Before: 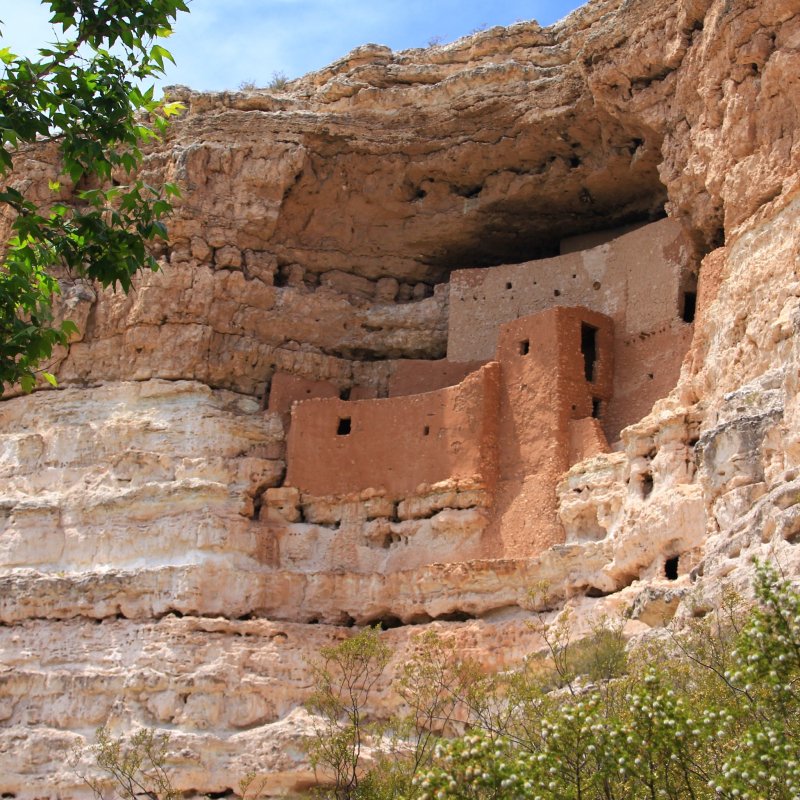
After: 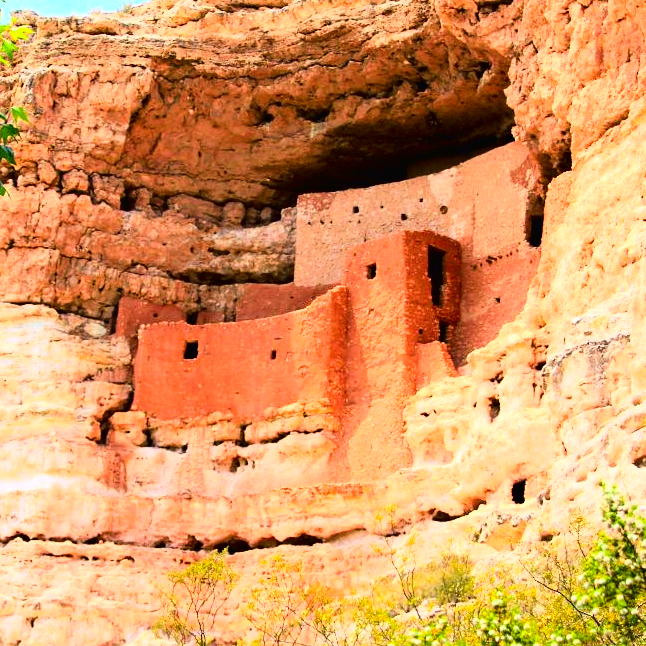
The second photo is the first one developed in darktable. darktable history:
color balance rgb: linear chroma grading › global chroma 15%, perceptual saturation grading › global saturation 30%
tone equalizer: -8 EV -0.417 EV, -7 EV -0.389 EV, -6 EV -0.333 EV, -5 EV -0.222 EV, -3 EV 0.222 EV, -2 EV 0.333 EV, -1 EV 0.389 EV, +0 EV 0.417 EV, edges refinement/feathering 500, mask exposure compensation -1.57 EV, preserve details no
tone curve: curves: ch0 [(0, 0.013) (0.054, 0.018) (0.205, 0.191) (0.289, 0.292) (0.39, 0.424) (0.493, 0.551) (0.647, 0.752) (0.796, 0.887) (1, 0.998)]; ch1 [(0, 0) (0.371, 0.339) (0.477, 0.452) (0.494, 0.495) (0.501, 0.501) (0.51, 0.516) (0.54, 0.557) (0.572, 0.605) (0.625, 0.687) (0.774, 0.841) (1, 1)]; ch2 [(0, 0) (0.32, 0.281) (0.403, 0.399) (0.441, 0.428) (0.47, 0.469) (0.498, 0.496) (0.524, 0.543) (0.551, 0.579) (0.633, 0.665) (0.7, 0.711) (1, 1)], color space Lab, independent channels, preserve colors none
base curve: curves: ch0 [(0, 0) (0.028, 0.03) (0.121, 0.232) (0.46, 0.748) (0.859, 0.968) (1, 1)]
crop: left 19.159%, top 9.58%, bottom 9.58%
exposure: exposure -0.04 EV, compensate highlight preservation false
